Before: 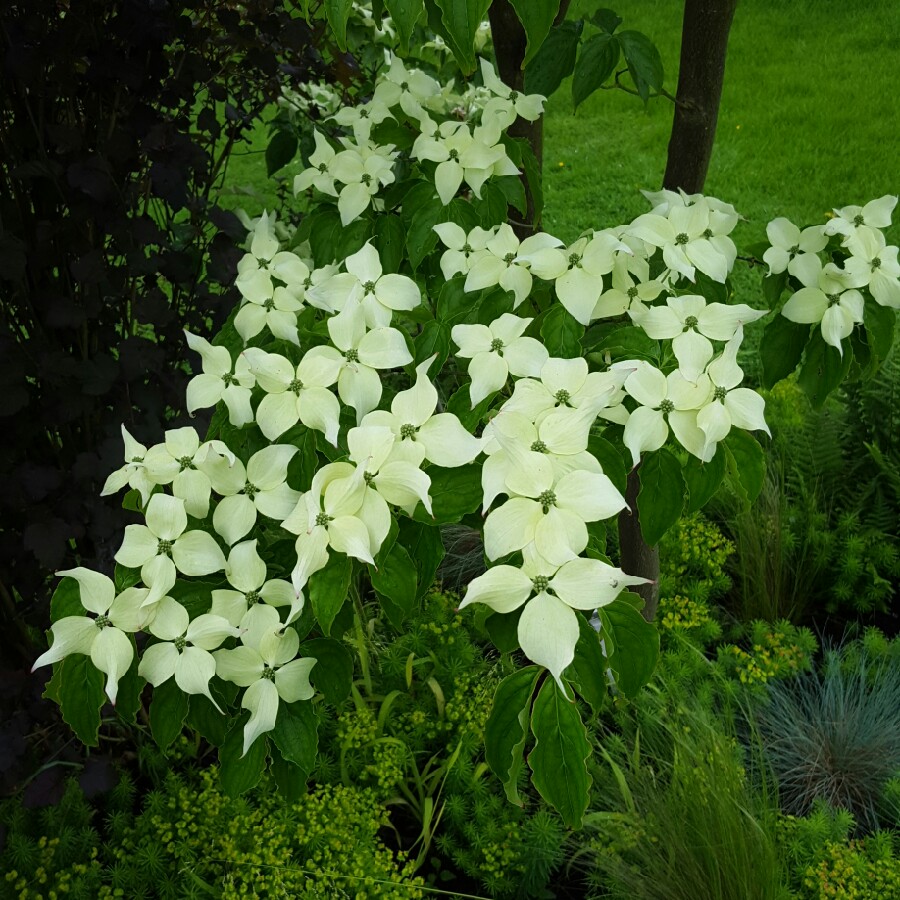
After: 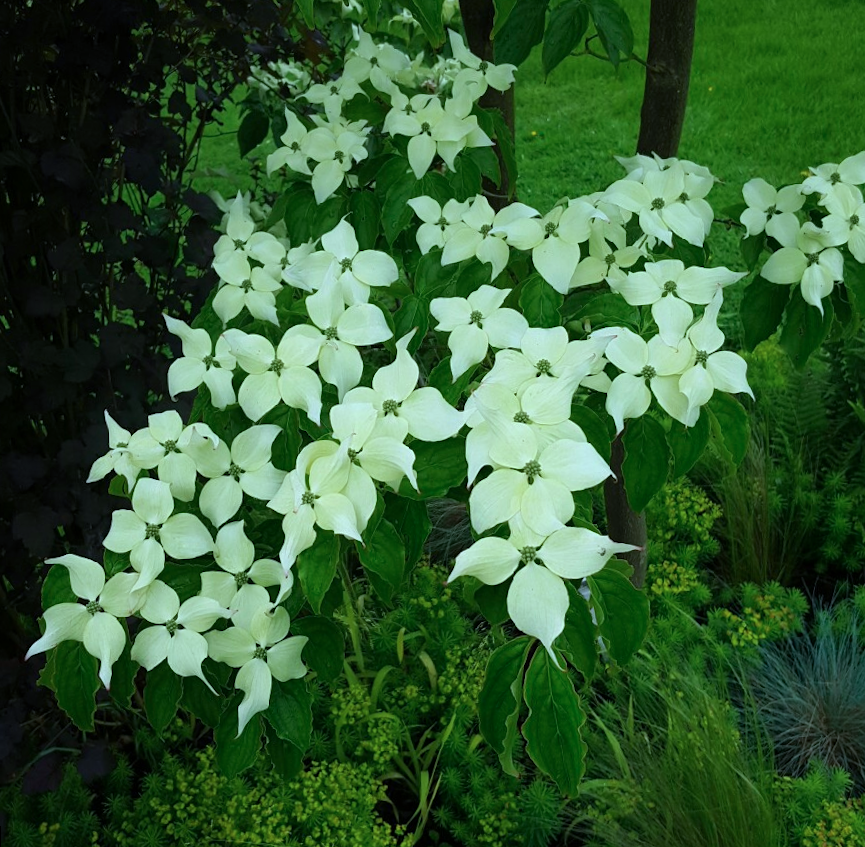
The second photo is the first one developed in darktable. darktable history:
rotate and perspective: rotation -2.12°, lens shift (vertical) 0.009, lens shift (horizontal) -0.008, automatic cropping original format, crop left 0.036, crop right 0.964, crop top 0.05, crop bottom 0.959
color calibration: illuminant F (fluorescent), F source F9 (Cool White Deluxe 4150 K) – high CRI, x 0.374, y 0.373, temperature 4158.34 K
